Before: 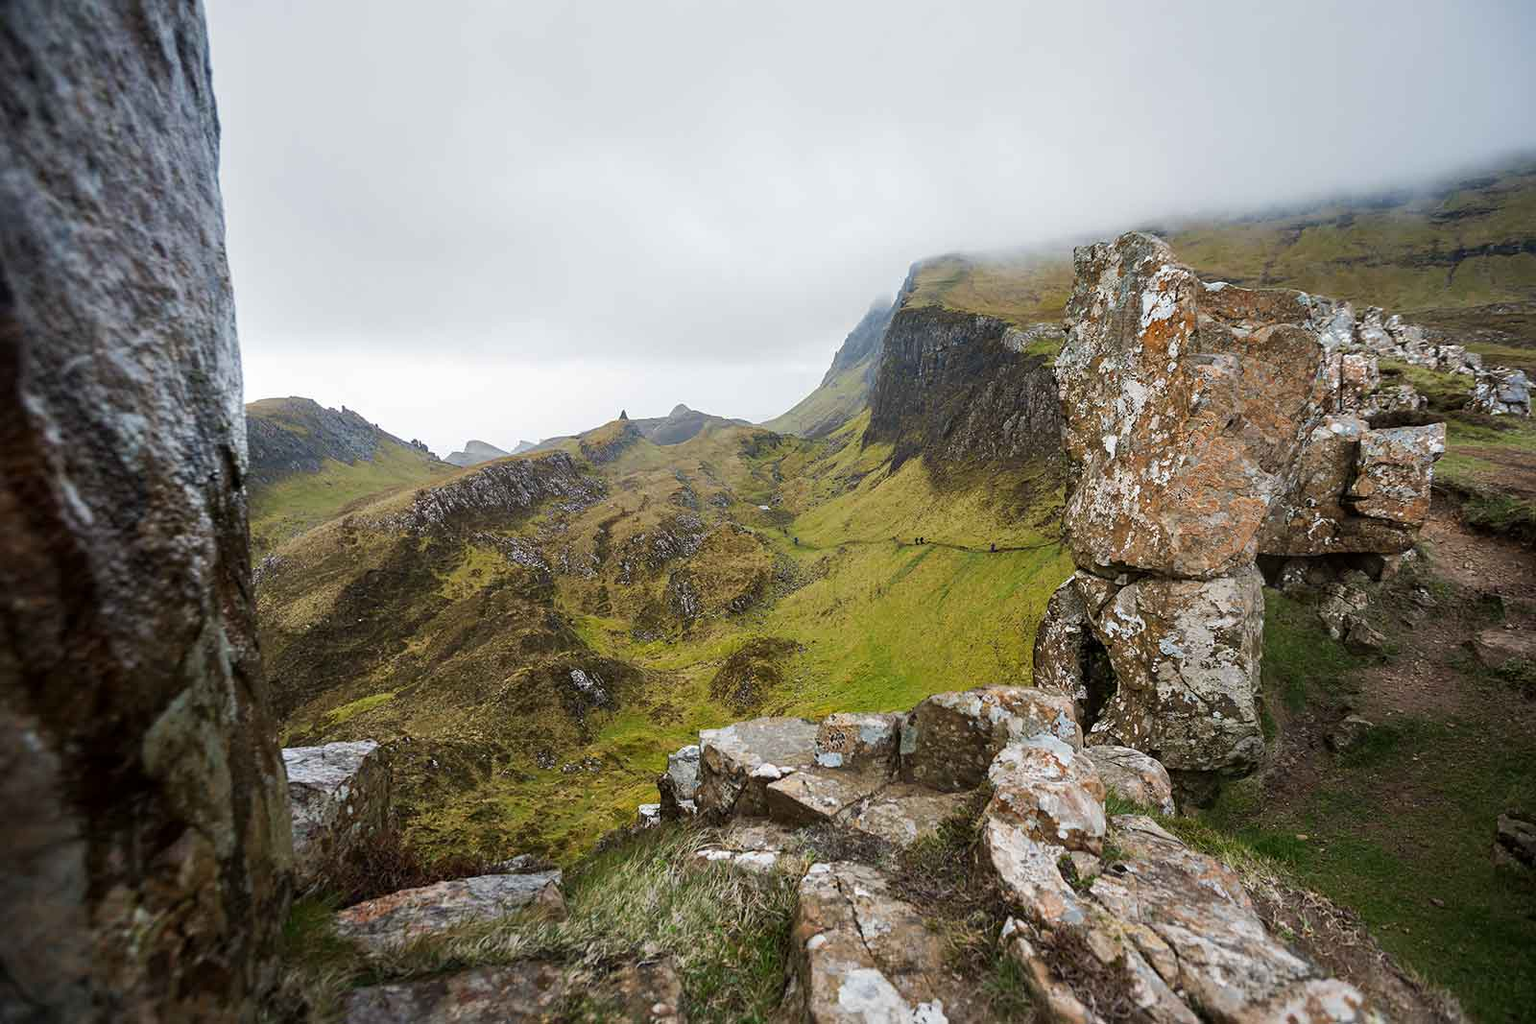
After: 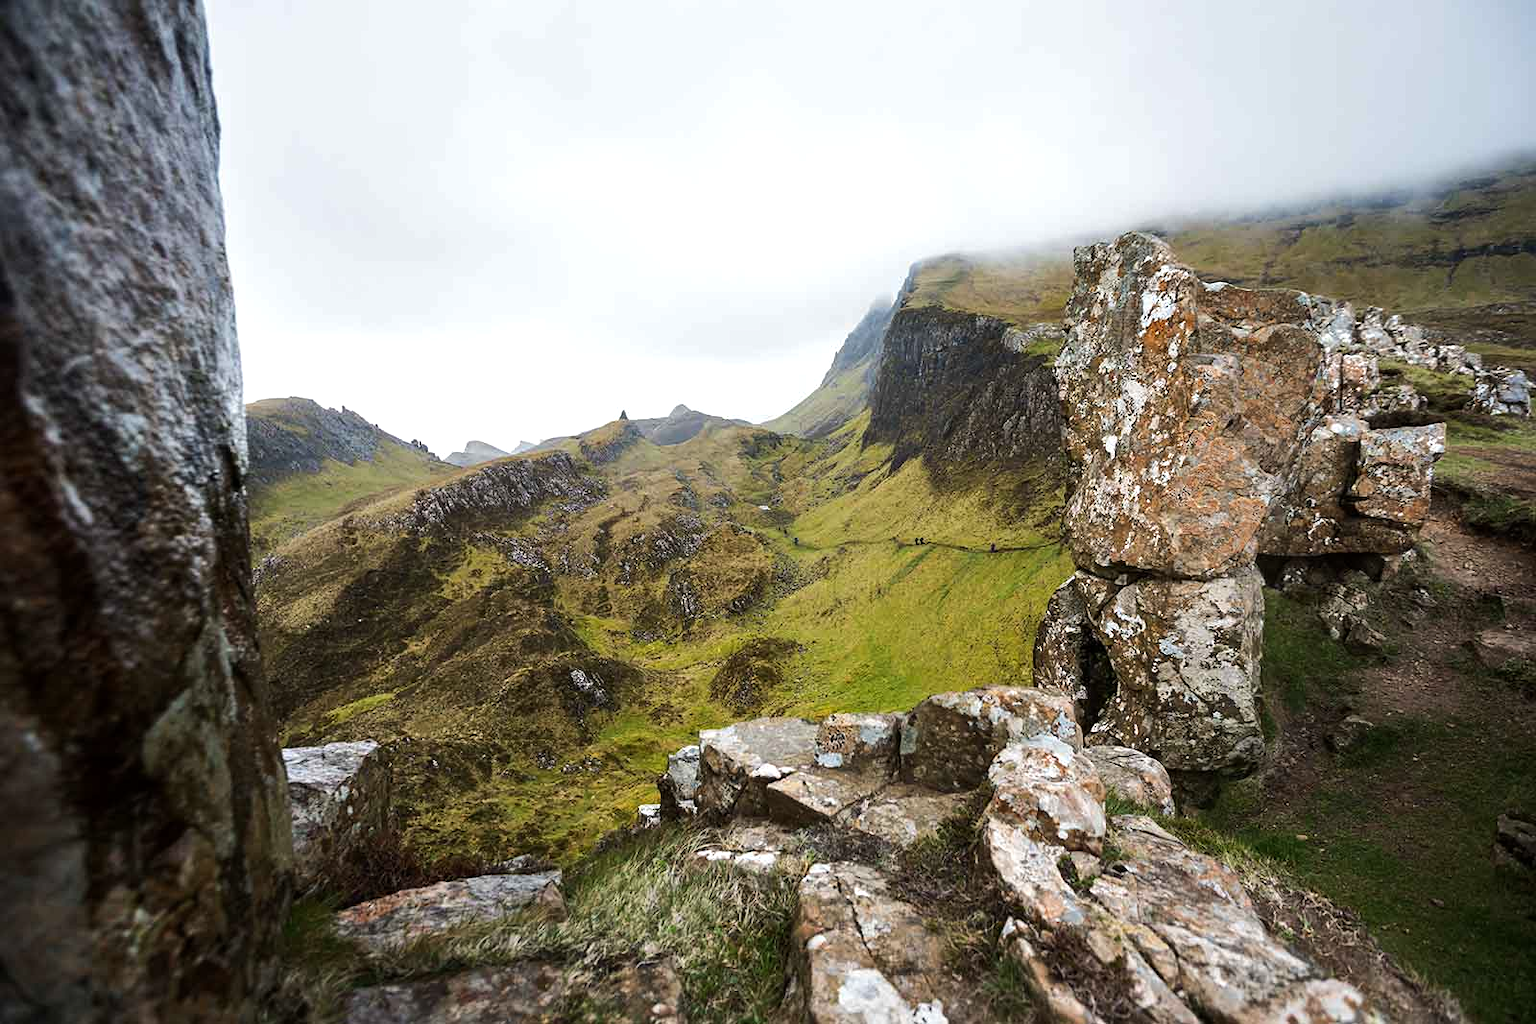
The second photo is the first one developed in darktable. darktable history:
tone equalizer: -8 EV -0.451 EV, -7 EV -0.393 EV, -6 EV -0.37 EV, -5 EV -0.244 EV, -3 EV 0.213 EV, -2 EV 0.316 EV, -1 EV 0.411 EV, +0 EV 0.444 EV, edges refinement/feathering 500, mask exposure compensation -1.57 EV, preserve details no
